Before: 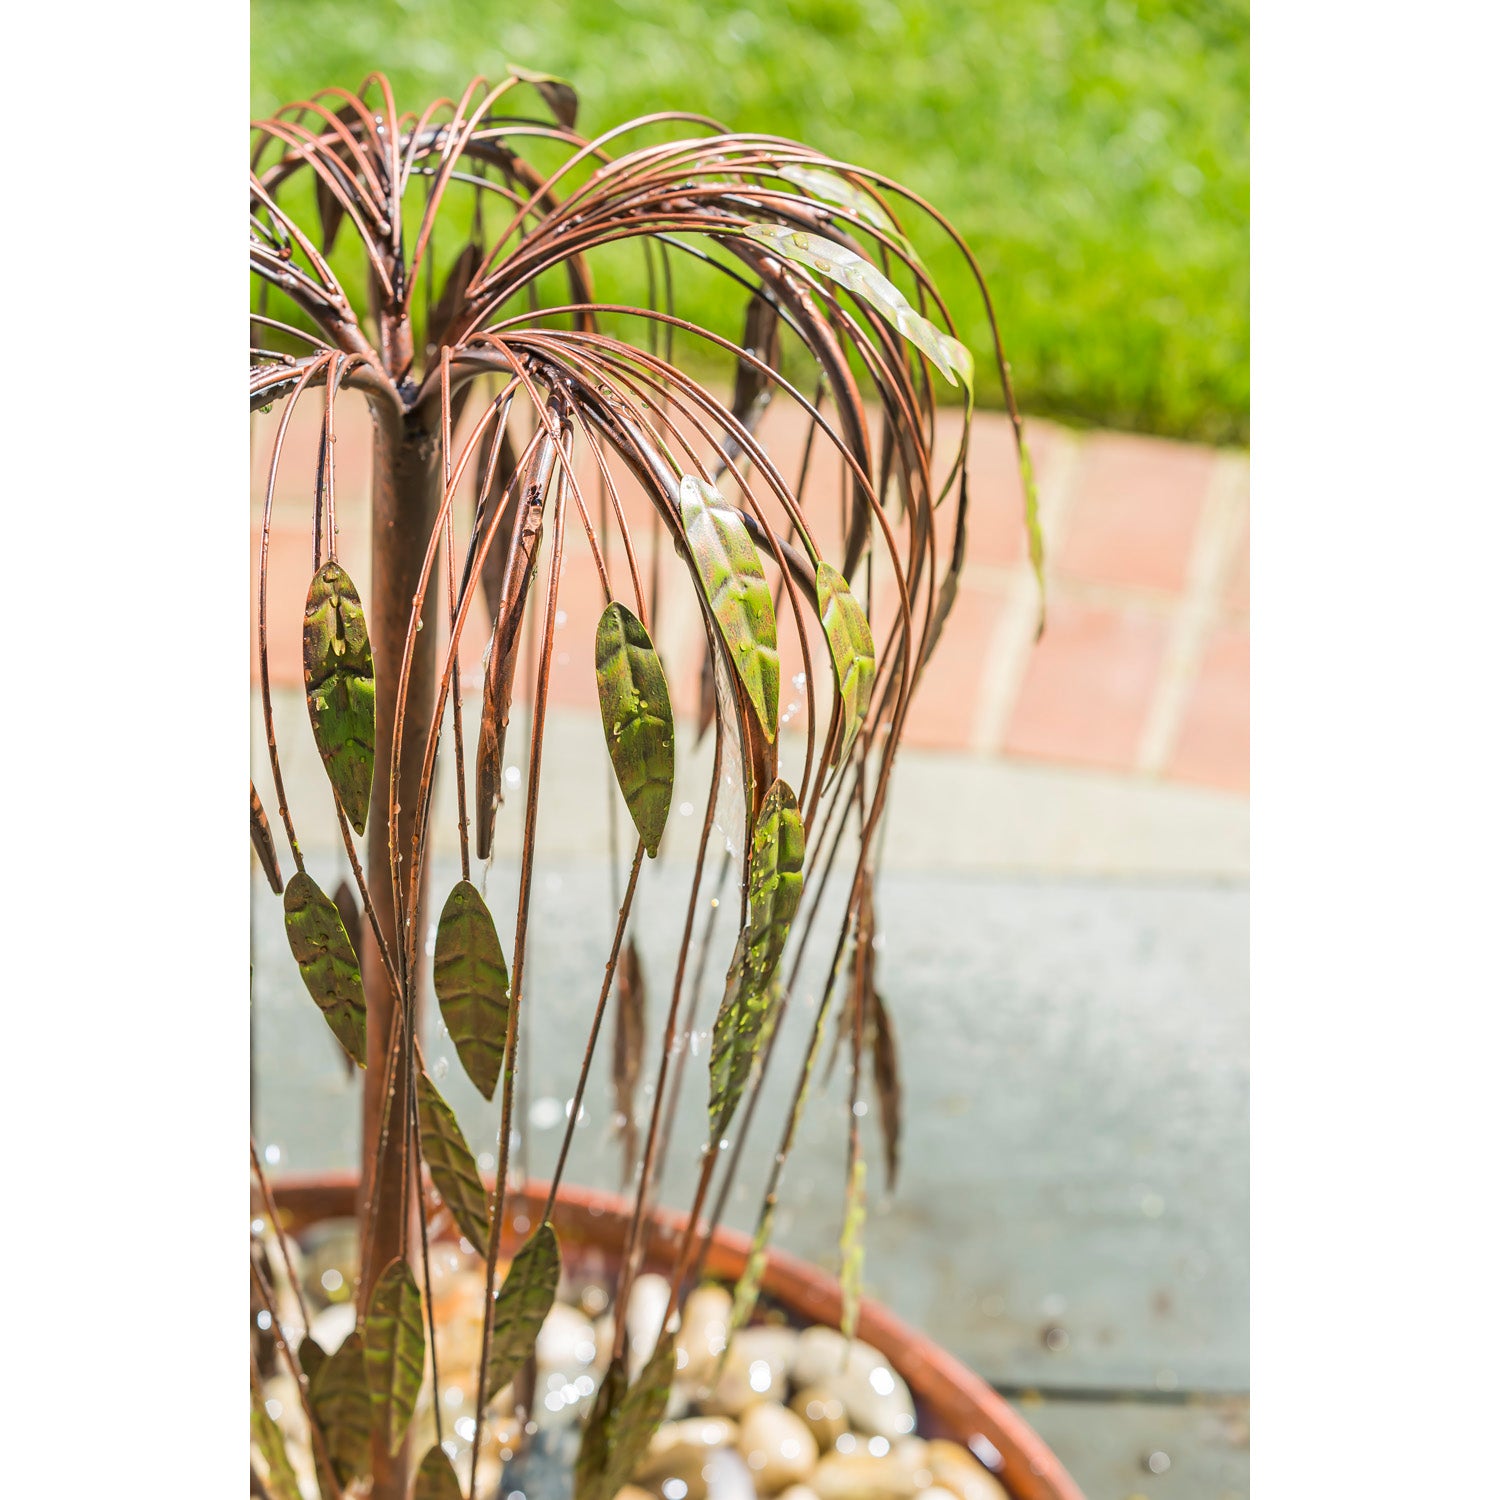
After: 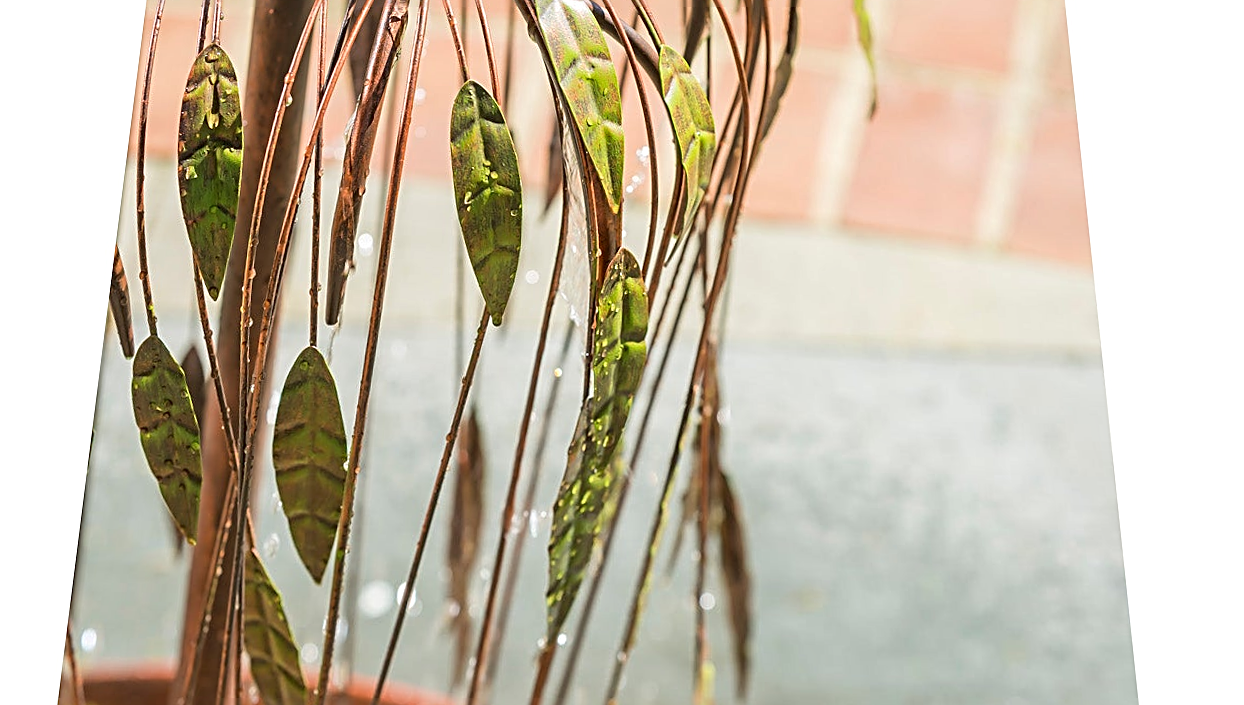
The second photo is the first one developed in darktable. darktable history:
sharpen: radius 2.531, amount 0.628
rotate and perspective: rotation 0.72°, lens shift (vertical) -0.352, lens shift (horizontal) -0.051, crop left 0.152, crop right 0.859, crop top 0.019, crop bottom 0.964
crop and rotate: top 26.056%, bottom 25.543%
local contrast: mode bilateral grid, contrast 20, coarseness 50, detail 120%, midtone range 0.2
